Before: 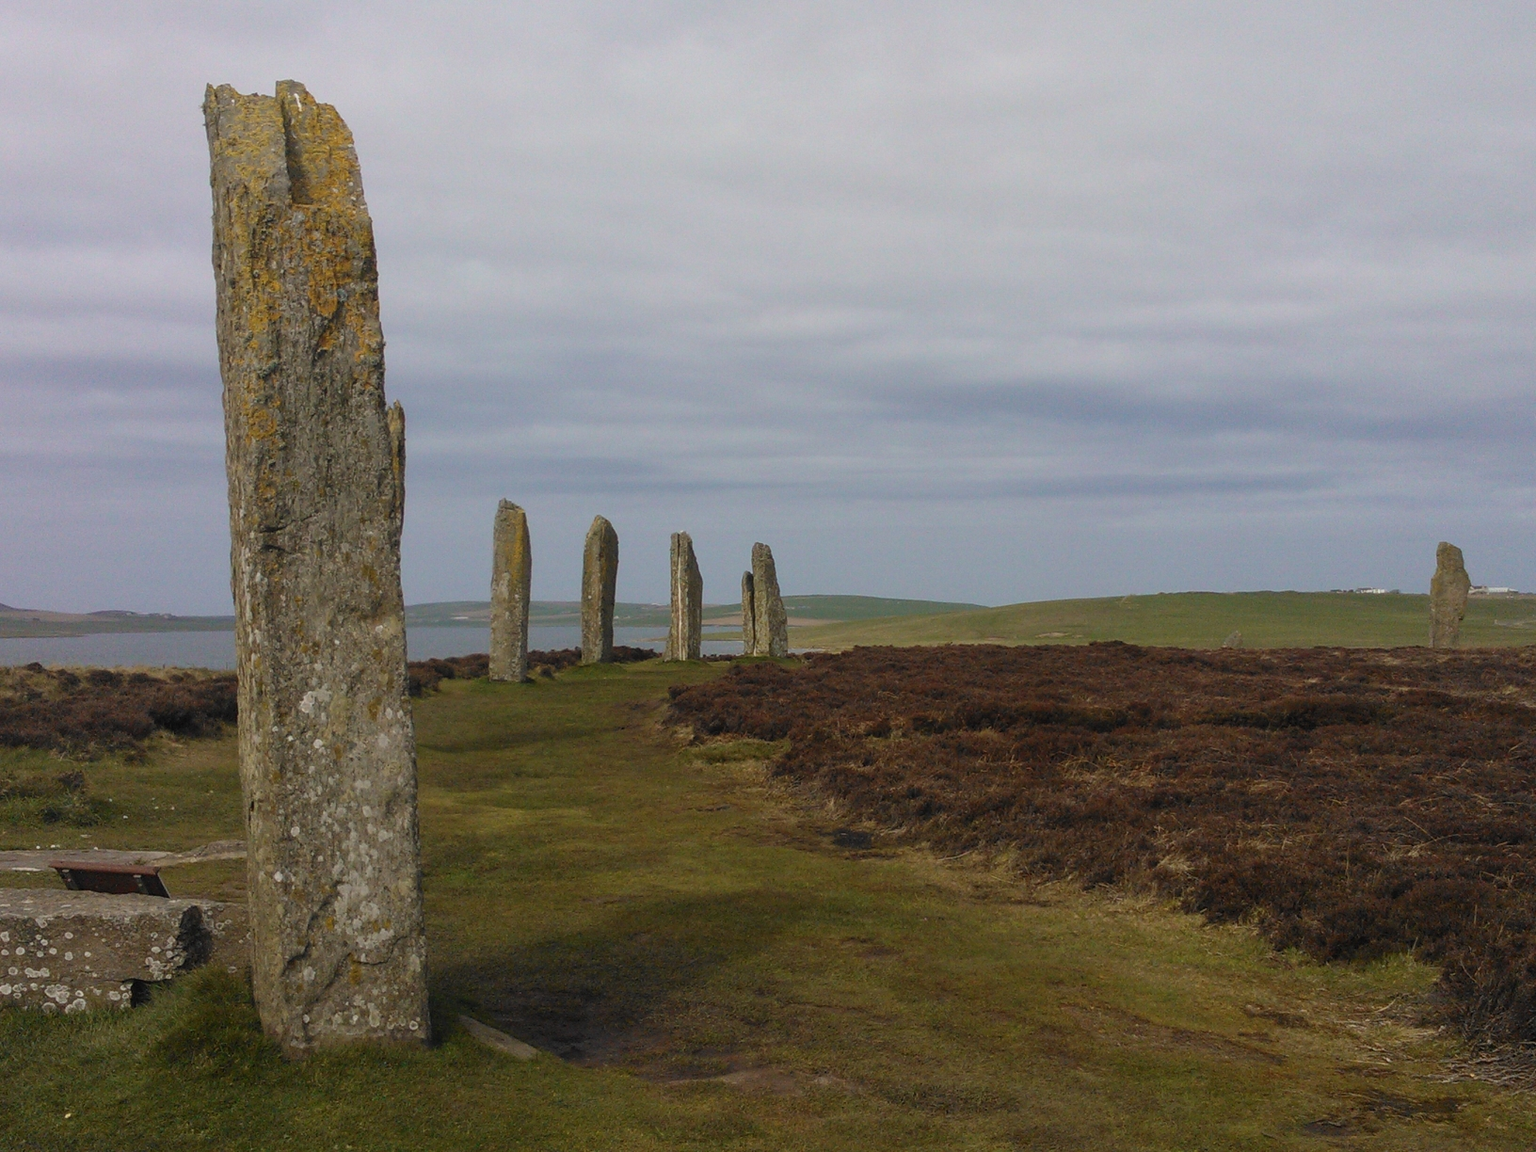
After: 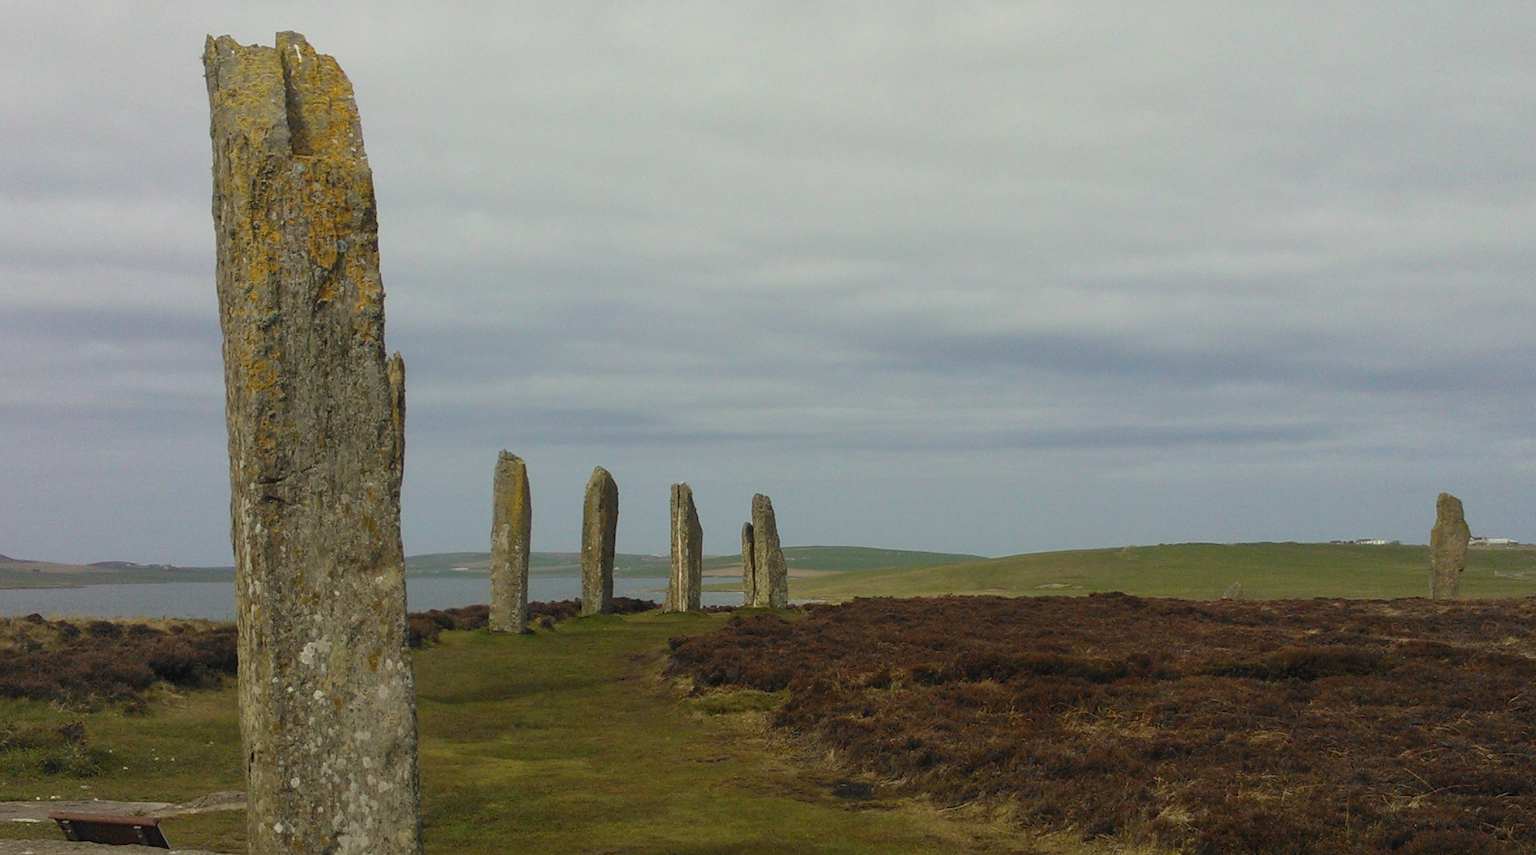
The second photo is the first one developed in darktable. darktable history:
color correction: highlights a* -4.24, highlights b* 7.1
crop: top 4.294%, bottom 21.363%
